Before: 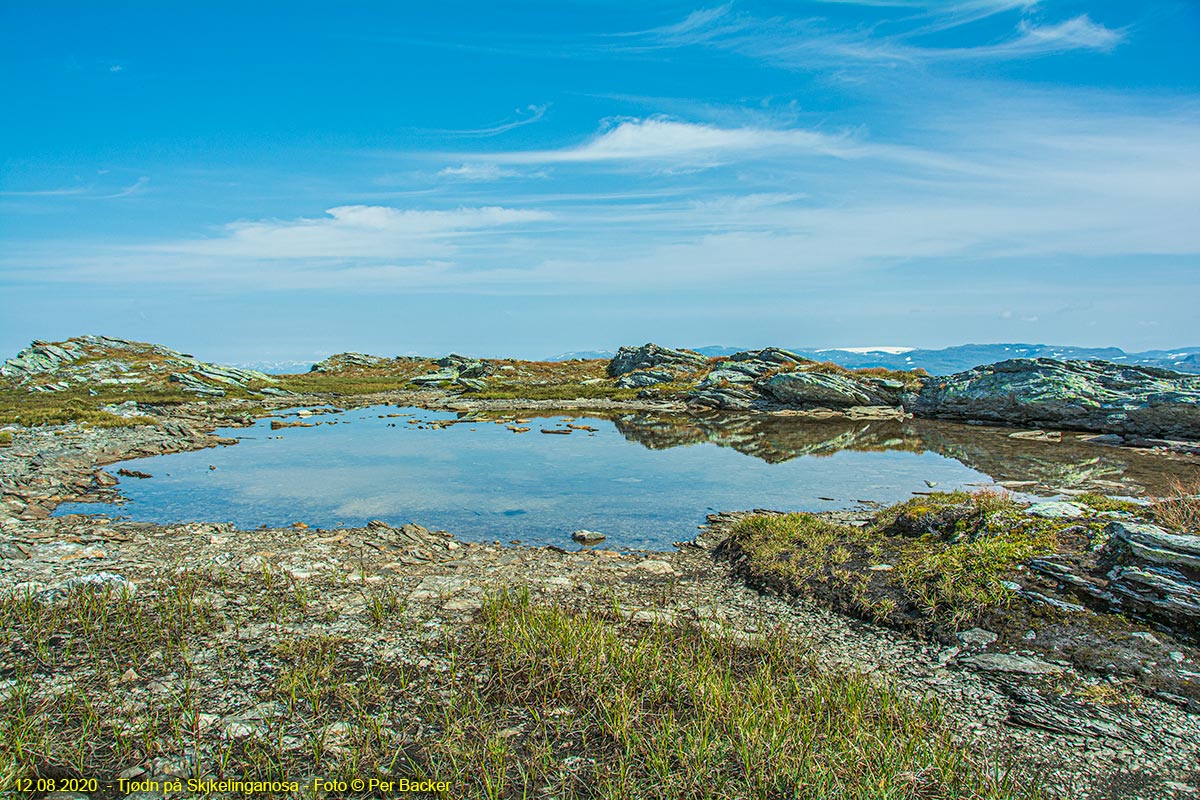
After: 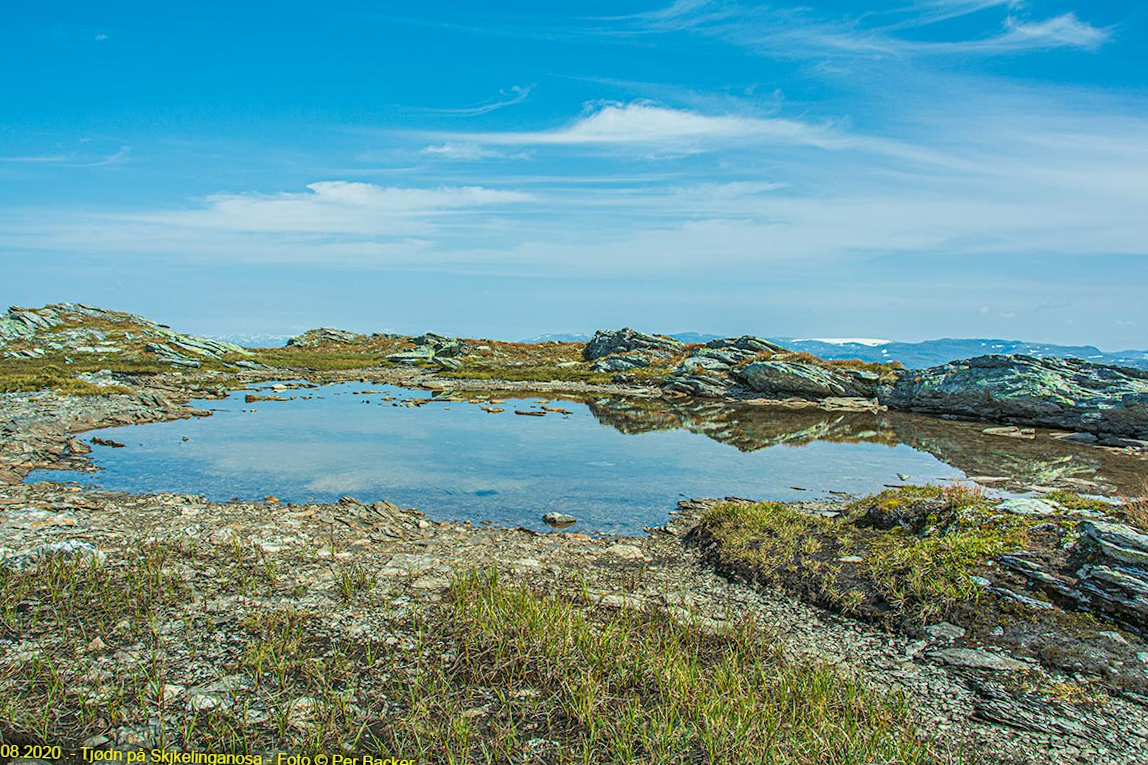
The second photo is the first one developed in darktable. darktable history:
crop and rotate: angle -1.74°
